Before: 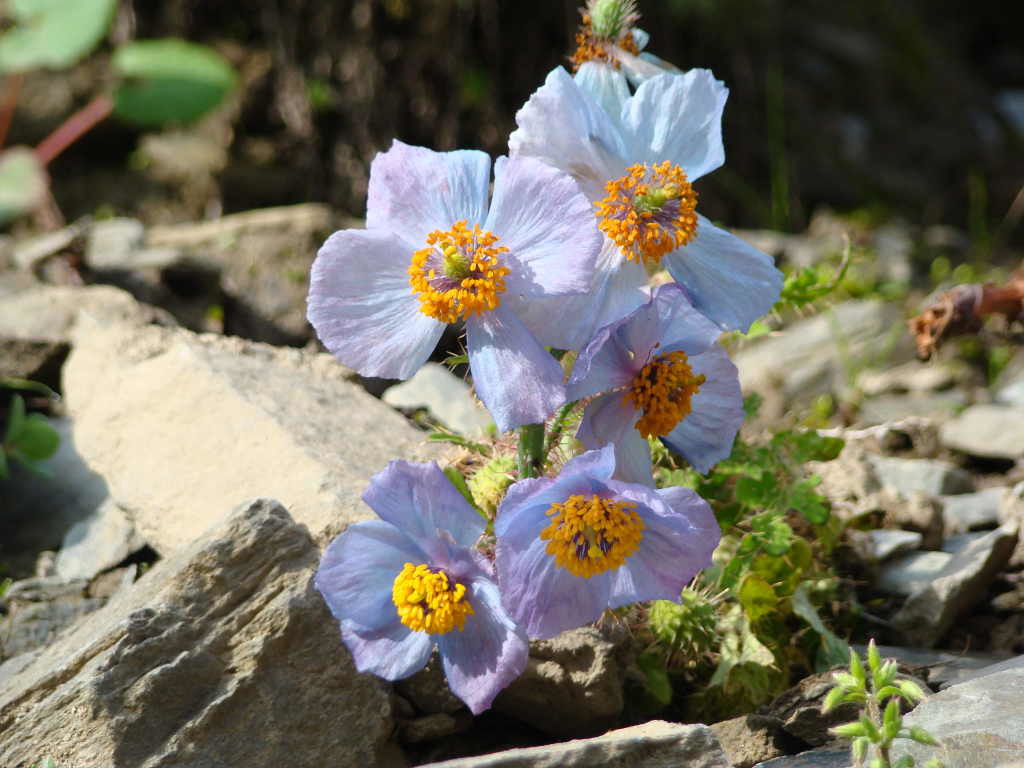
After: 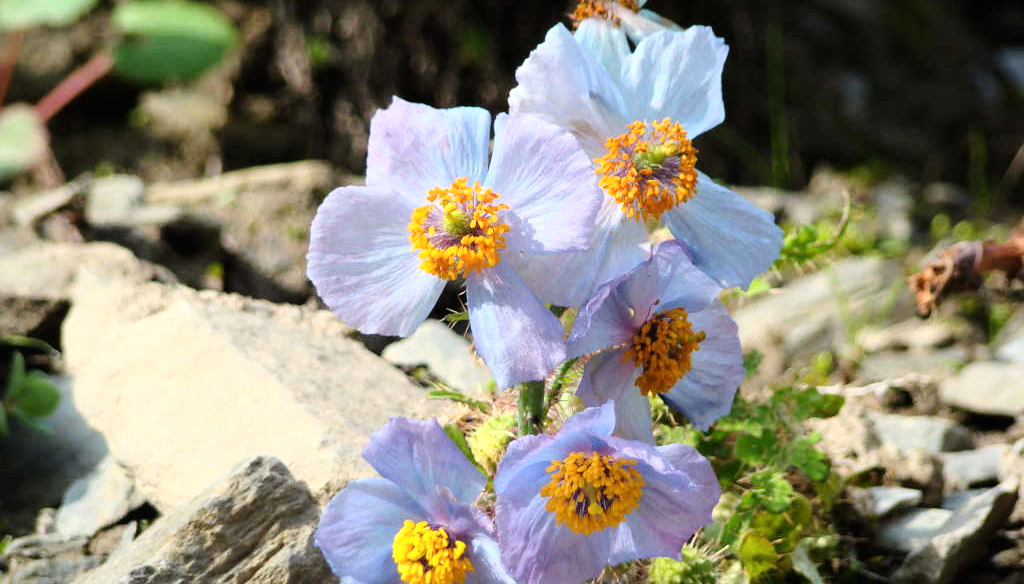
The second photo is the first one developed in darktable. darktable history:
shadows and highlights: shadows -8.98, white point adjustment 1.42, highlights 11.63
crop: top 5.711%, bottom 18.124%
tone curve: curves: ch0 [(0, 0) (0.004, 0.001) (0.133, 0.112) (0.325, 0.362) (0.832, 0.893) (1, 1)]
